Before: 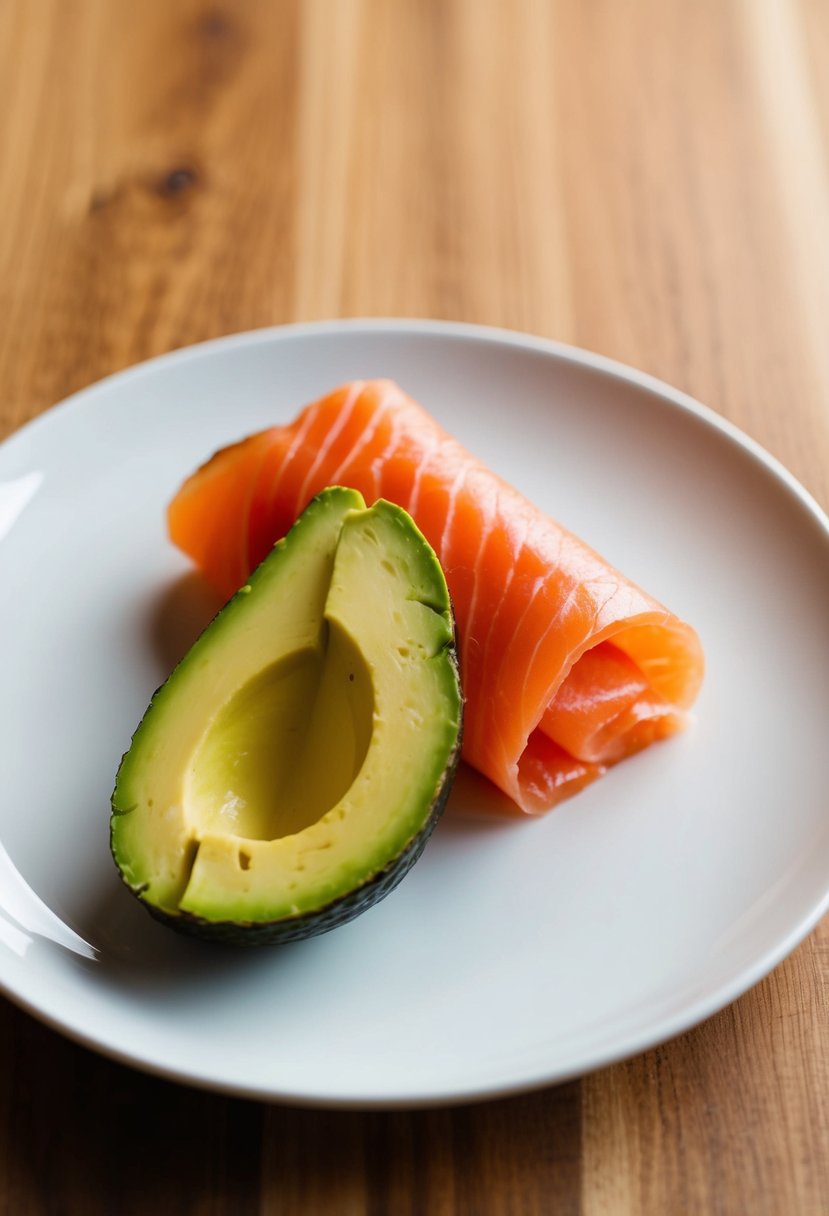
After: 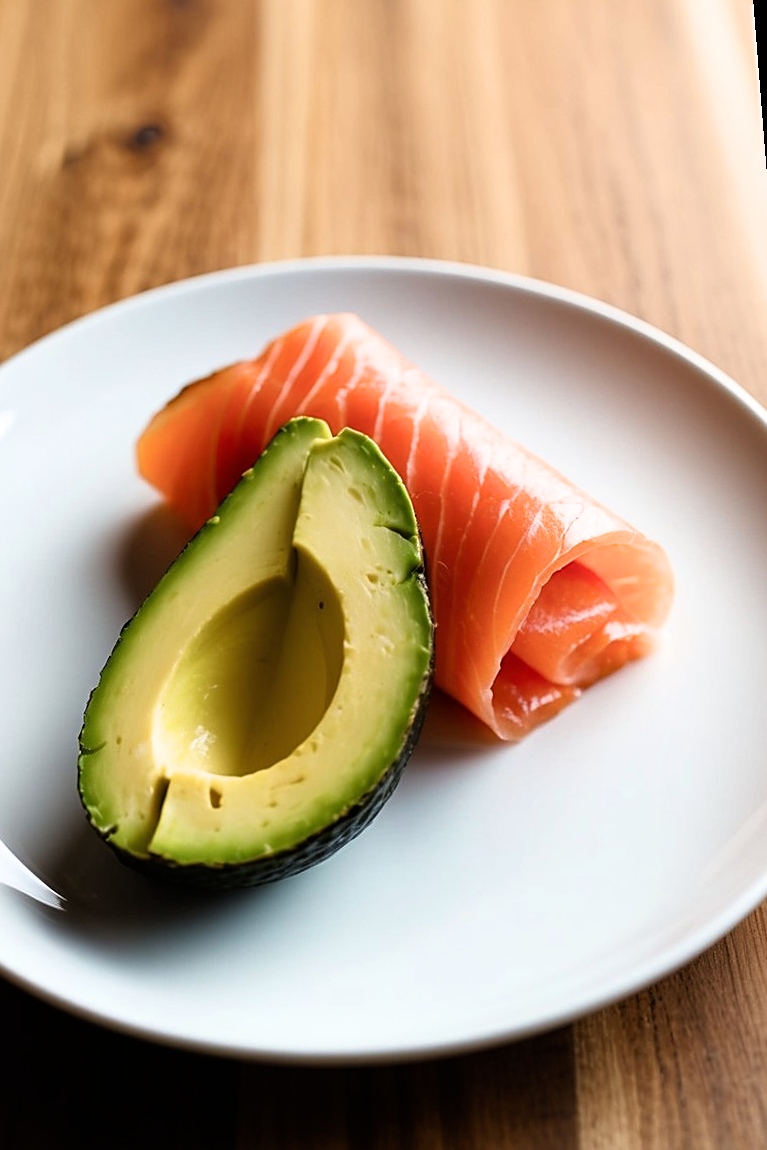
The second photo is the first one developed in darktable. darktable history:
filmic rgb: black relative exposure -9.08 EV, white relative exposure 2.3 EV, hardness 7.49
rotate and perspective: rotation -1.68°, lens shift (vertical) -0.146, crop left 0.049, crop right 0.912, crop top 0.032, crop bottom 0.96
sharpen: on, module defaults
